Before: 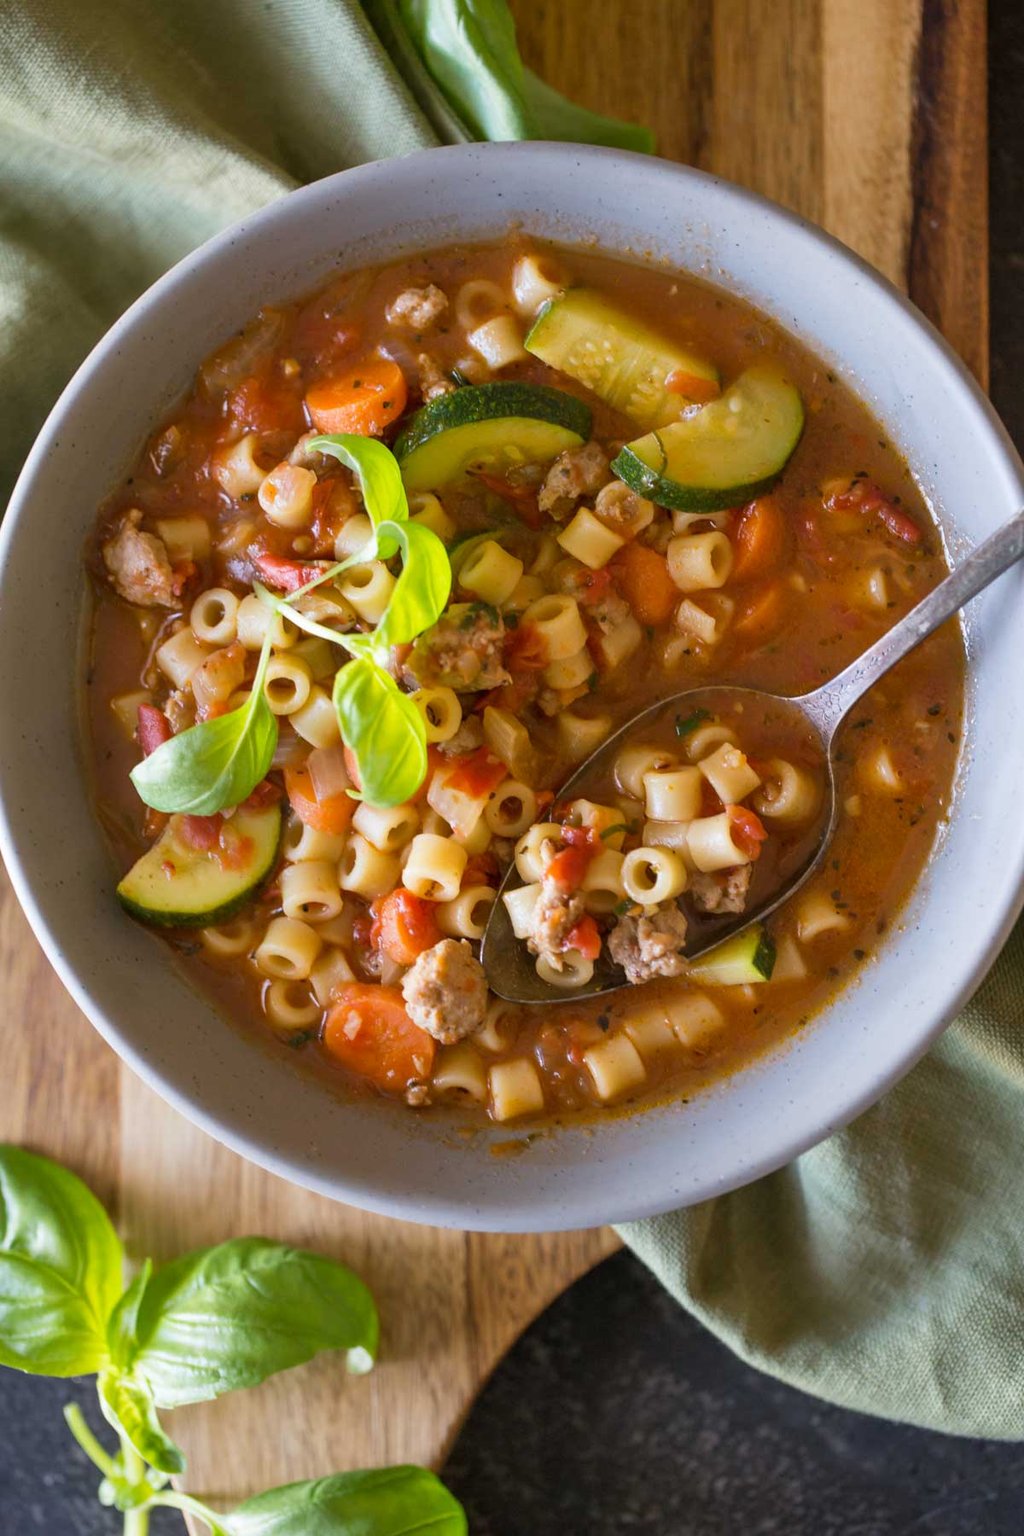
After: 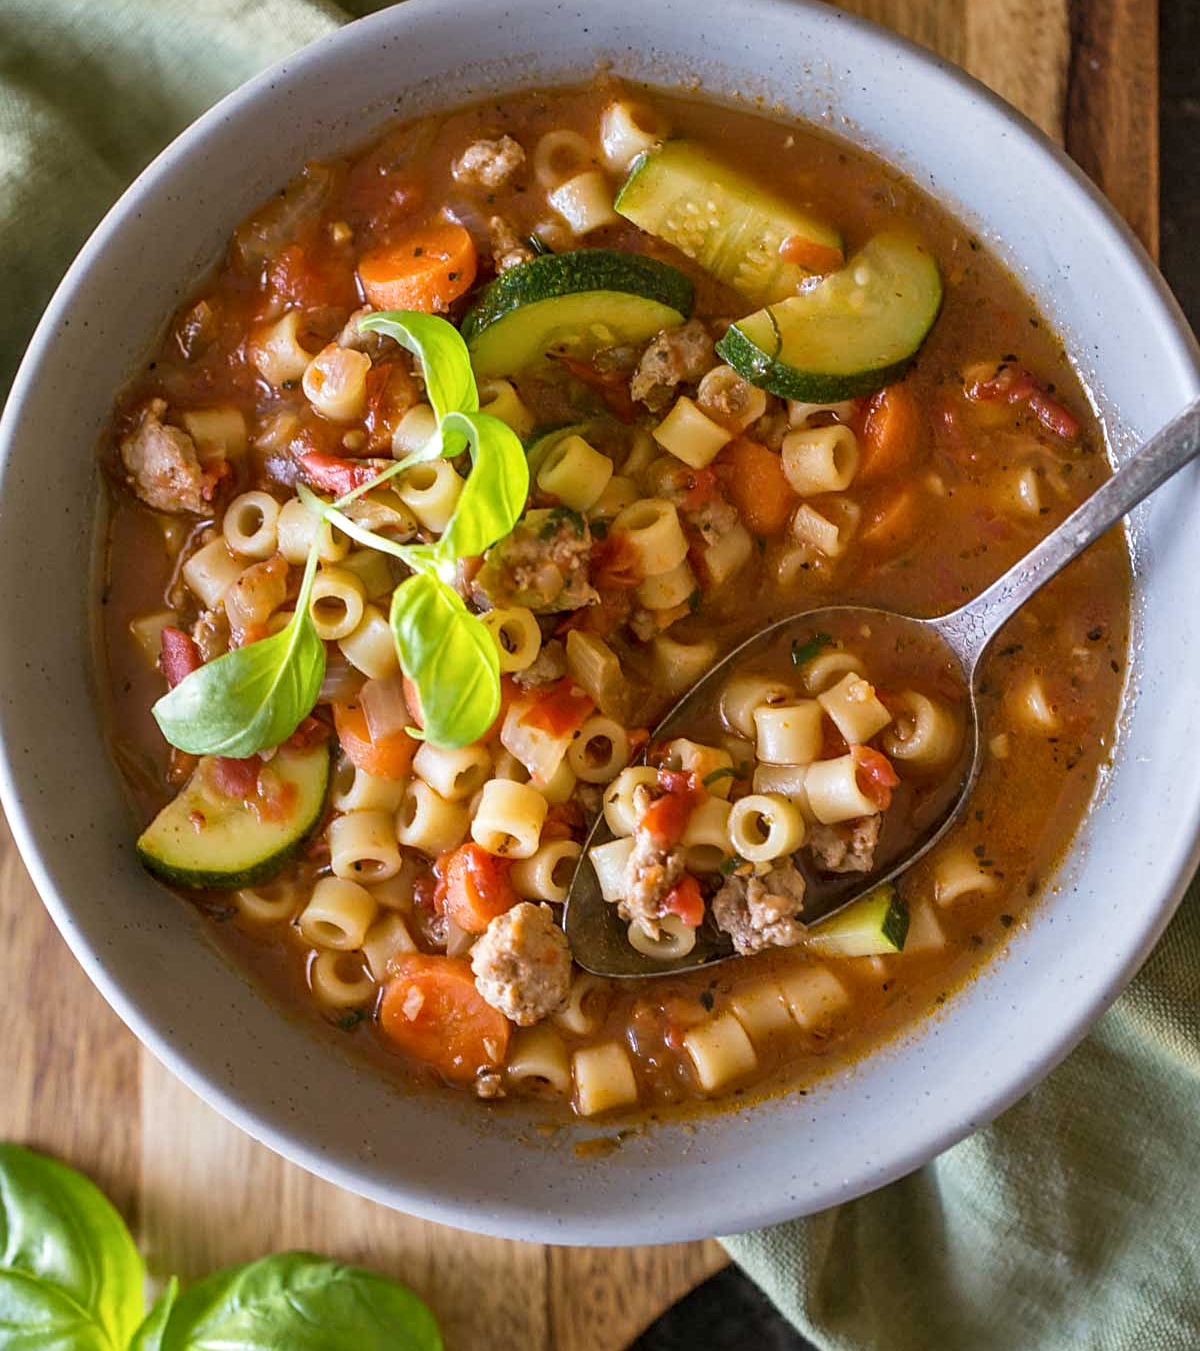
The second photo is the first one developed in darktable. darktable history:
local contrast: on, module defaults
crop: top 11.025%, bottom 13.913%
sharpen: on, module defaults
